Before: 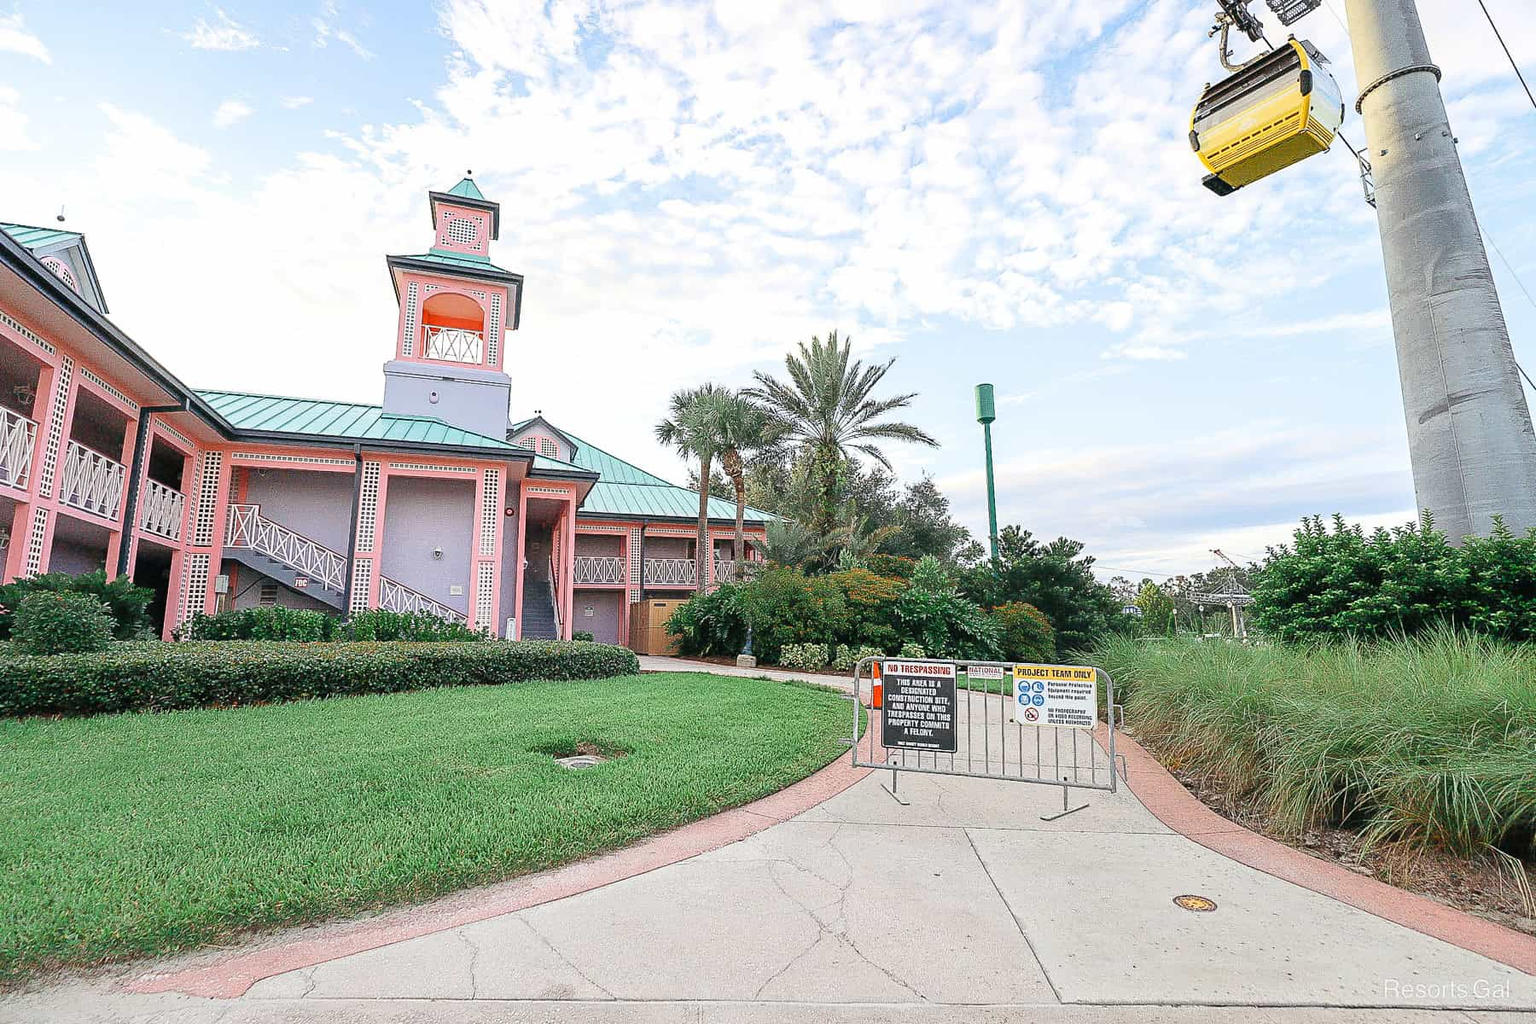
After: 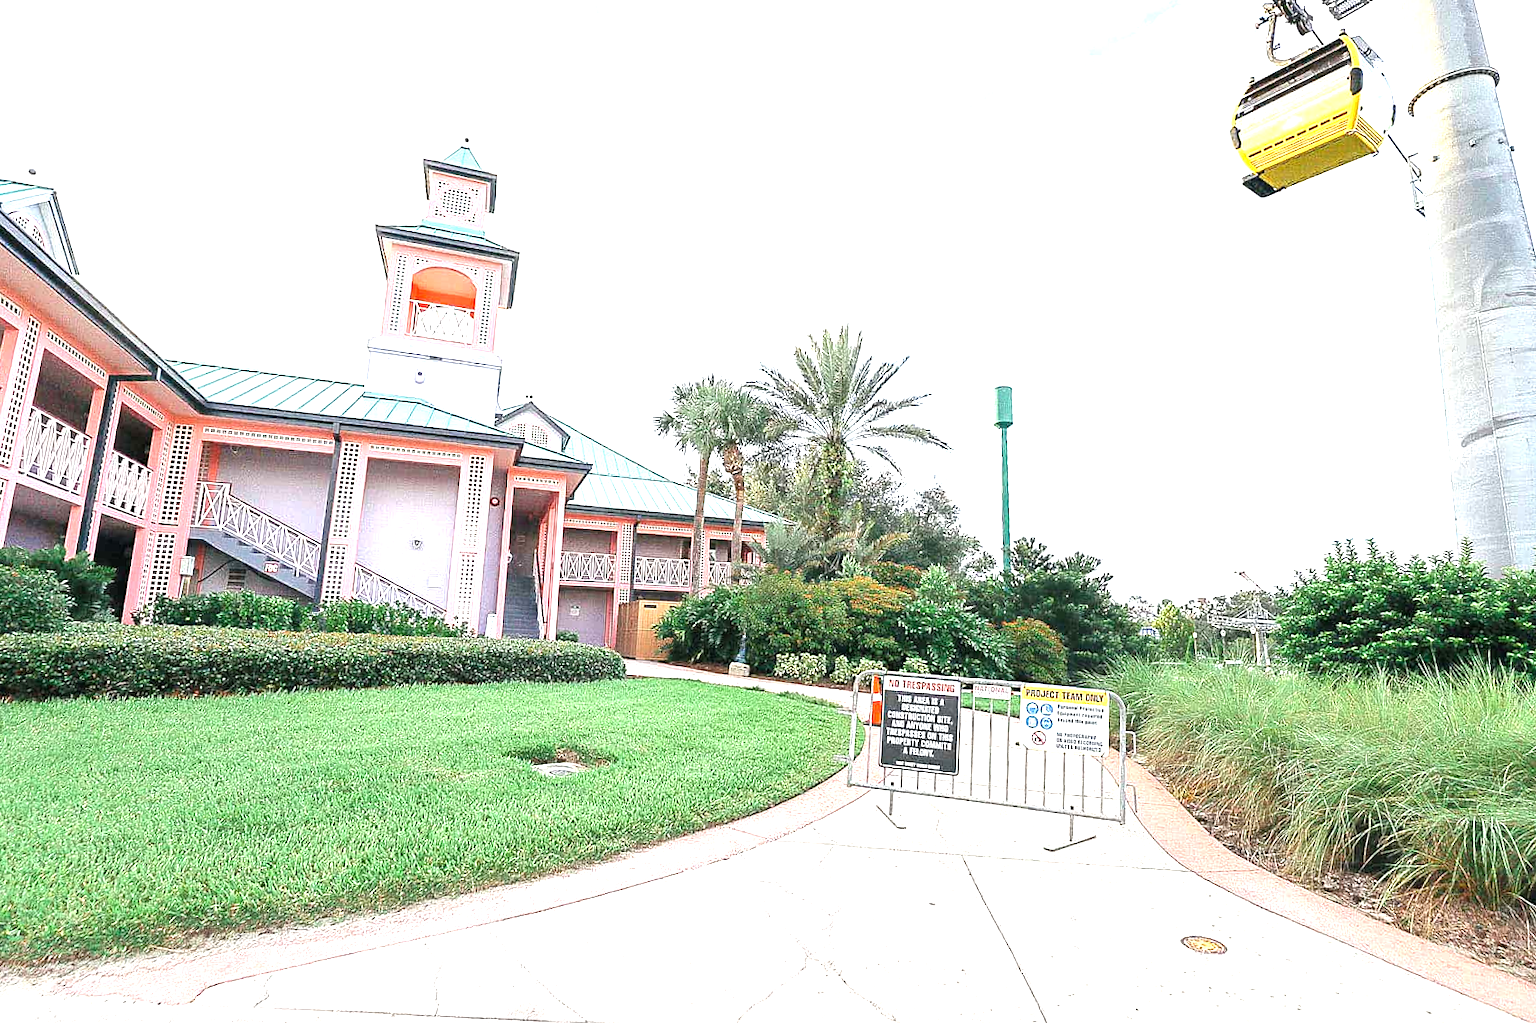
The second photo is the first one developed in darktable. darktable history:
tone equalizer: -8 EV -0.574 EV, edges refinement/feathering 500, mask exposure compensation -1.57 EV, preserve details no
crop and rotate: angle -2.3°
exposure: exposure 1.14 EV, compensate highlight preservation false
